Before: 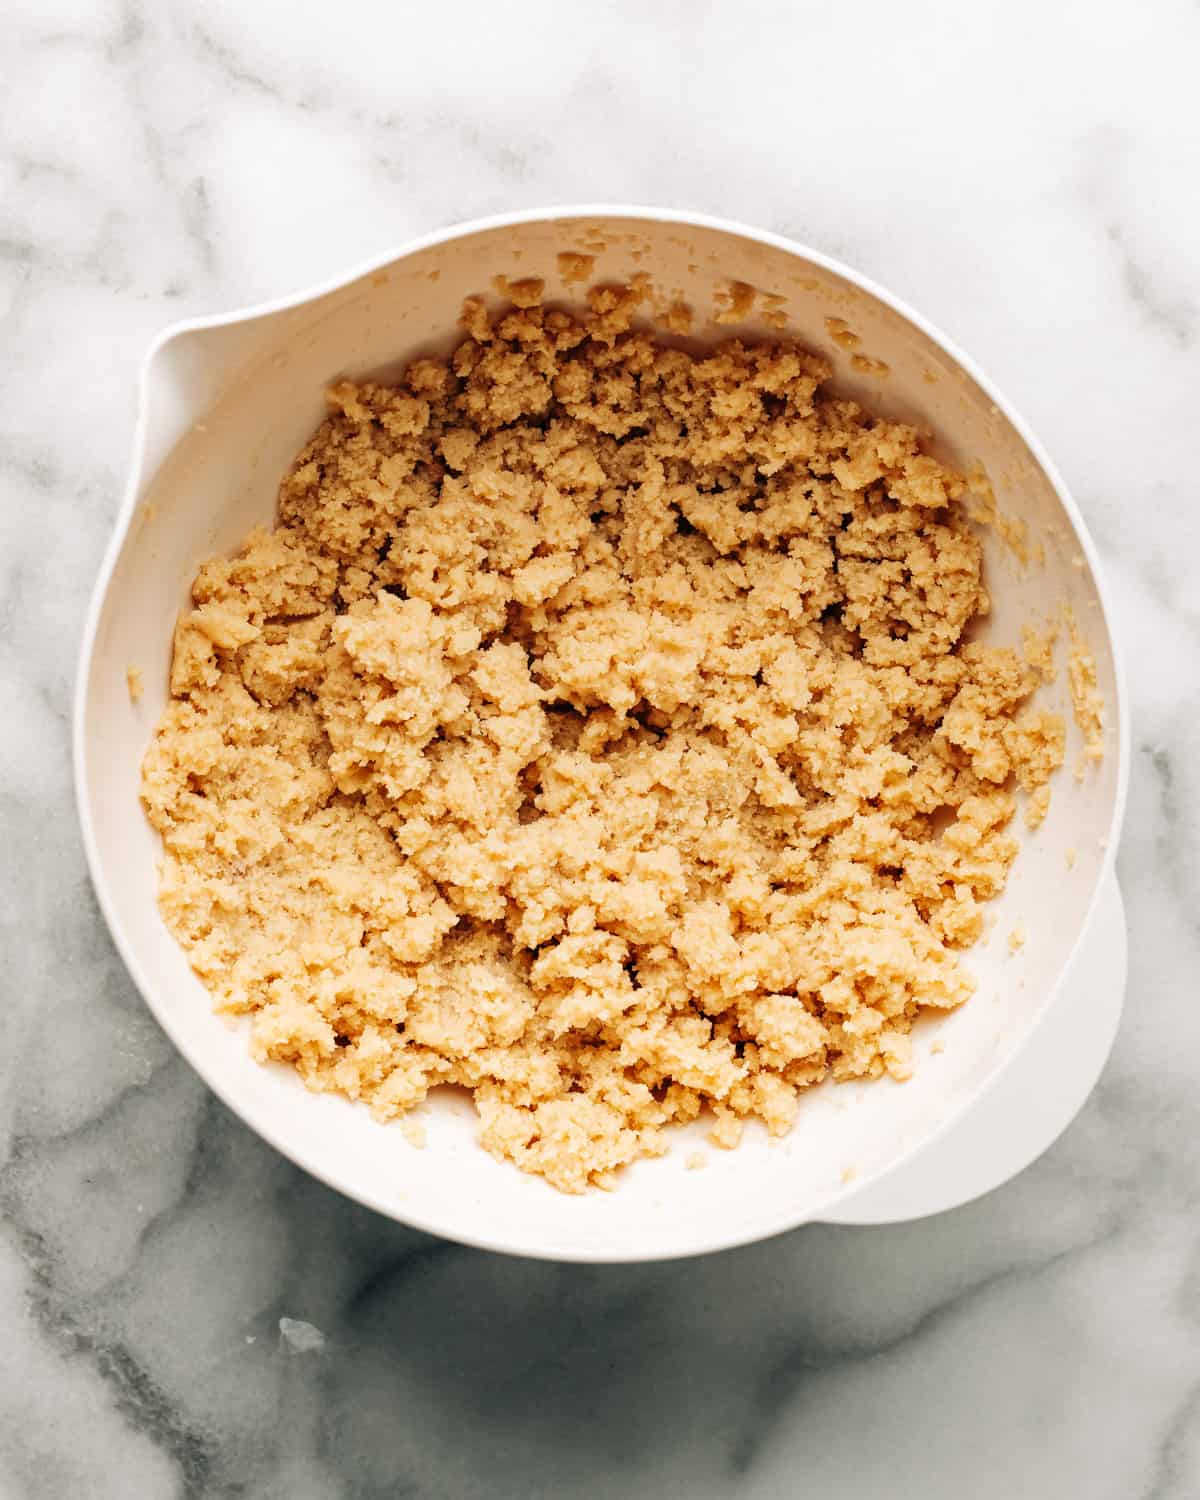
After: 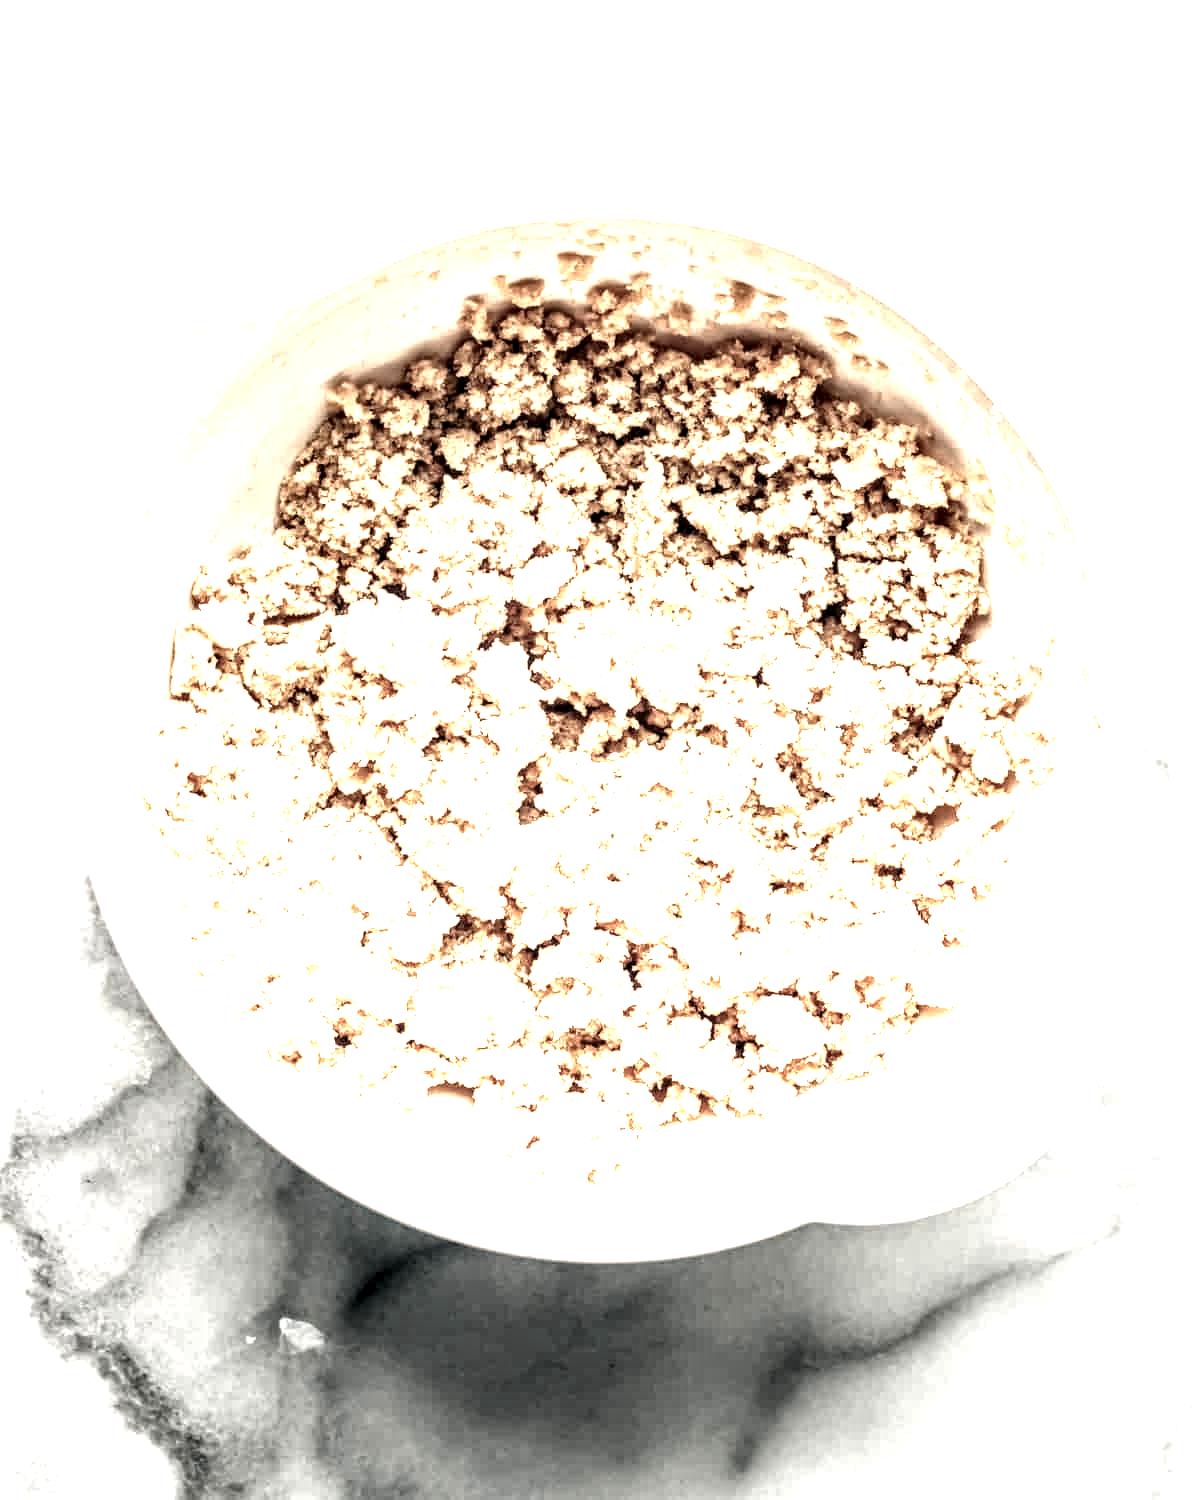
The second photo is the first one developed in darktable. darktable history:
tone equalizer: on, module defaults
exposure: black level correction 0, exposure 1.388 EV, compensate exposure bias true, compensate highlight preservation false
local contrast: highlights 19%, detail 186%
color zones: curves: ch0 [(0, 0.6) (0.129, 0.585) (0.193, 0.596) (0.429, 0.5) (0.571, 0.5) (0.714, 0.5) (0.857, 0.5) (1, 0.6)]; ch1 [(0, 0.453) (0.112, 0.245) (0.213, 0.252) (0.429, 0.233) (0.571, 0.231) (0.683, 0.242) (0.857, 0.296) (1, 0.453)]
